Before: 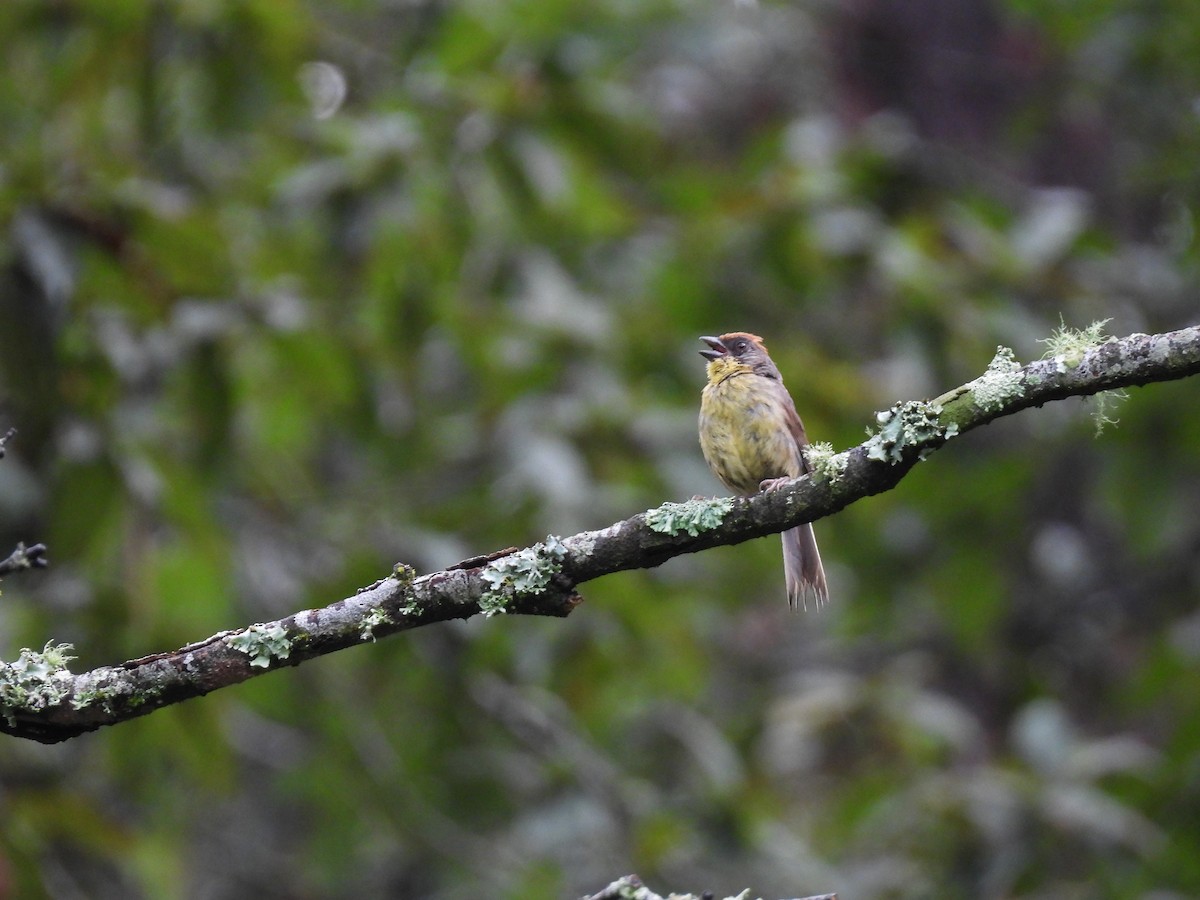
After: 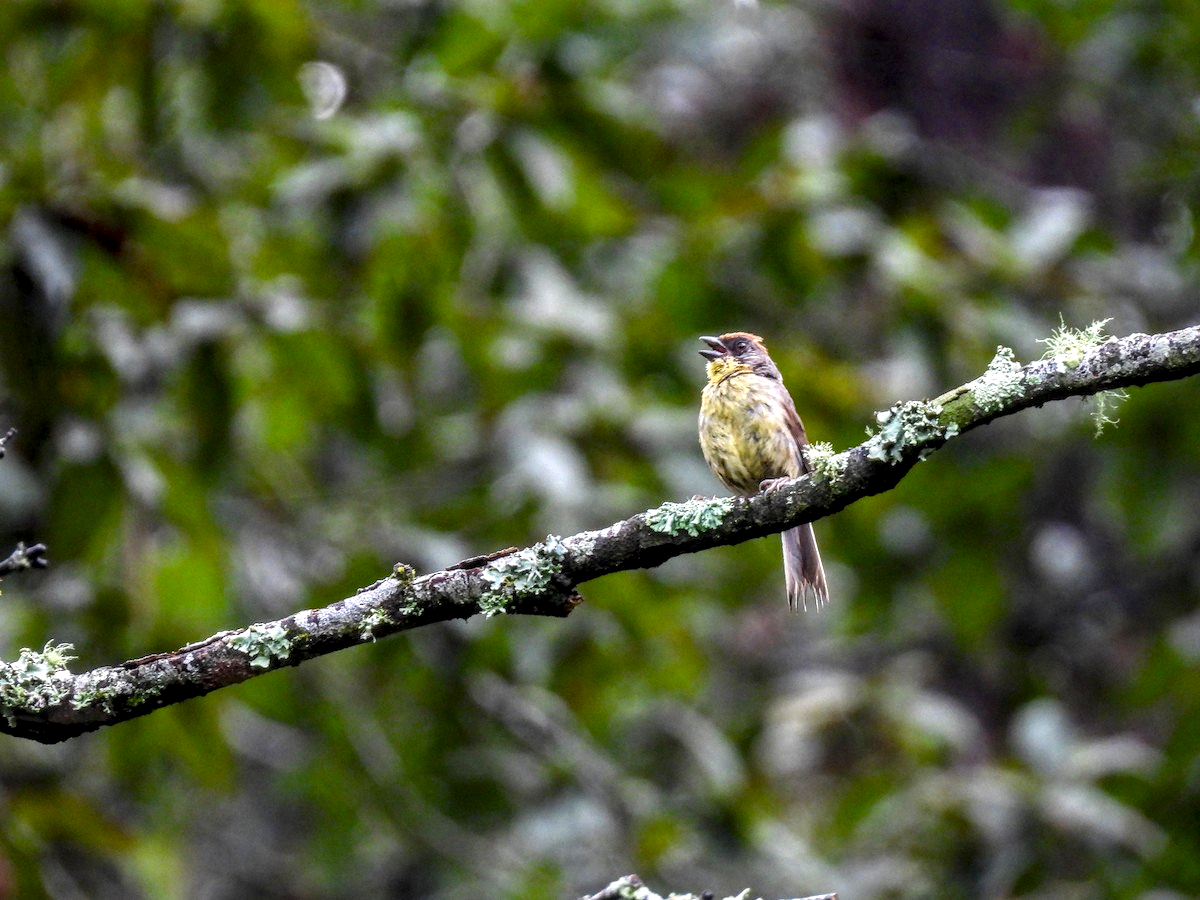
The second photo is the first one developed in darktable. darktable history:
local contrast: highlights 0%, shadows 0%, detail 182%
color balance rgb: linear chroma grading › shadows 16%, perceptual saturation grading › global saturation 8%, perceptual saturation grading › shadows 4%, perceptual brilliance grading › global brilliance 2%, perceptual brilliance grading › highlights 8%, perceptual brilliance grading › shadows -4%, global vibrance 16%, saturation formula JzAzBz (2021)
